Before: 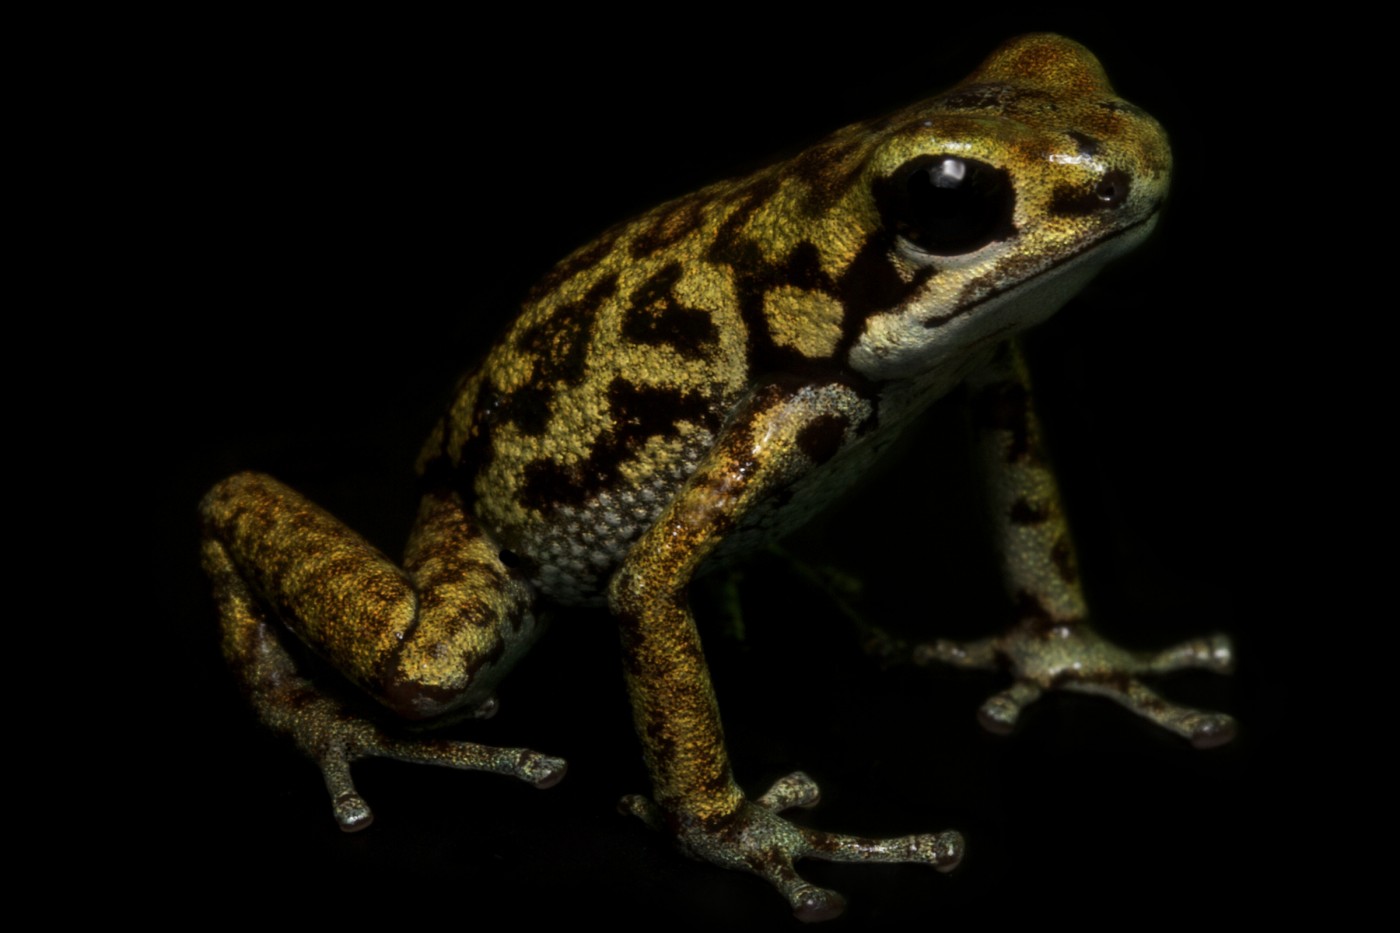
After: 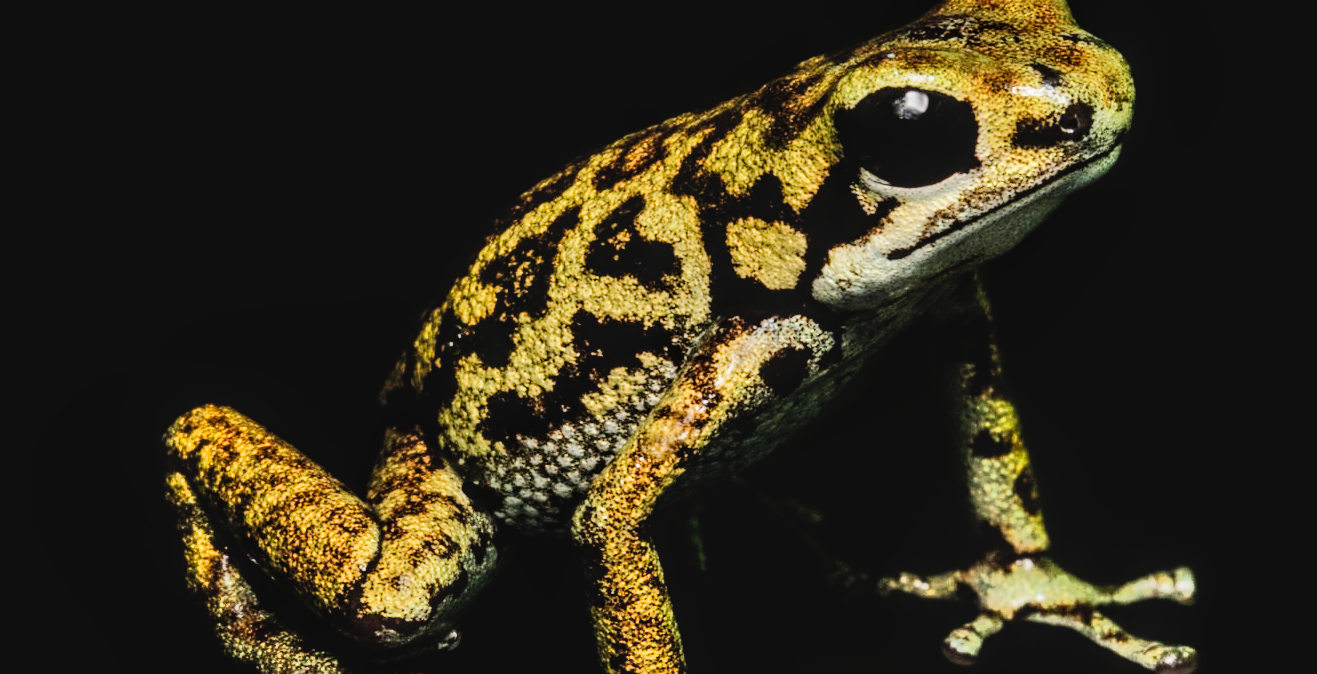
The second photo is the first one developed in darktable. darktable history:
local contrast: detail 130%
sharpen: on, module defaults
crop: left 2.703%, top 7.347%, right 3.224%, bottom 20.355%
exposure: black level correction 0, exposure 1.099 EV, compensate exposure bias true, compensate highlight preservation false
filmic rgb: black relative exposure -7.65 EV, white relative exposure 4.56 EV, threshold 5.96 EV, hardness 3.61, enable highlight reconstruction true
shadows and highlights: soften with gaussian
tone curve: curves: ch0 [(0, 0.021) (0.049, 0.044) (0.152, 0.14) (0.328, 0.377) (0.473, 0.543) (0.641, 0.705) (0.868, 0.887) (1, 0.969)]; ch1 [(0, 0) (0.302, 0.331) (0.427, 0.433) (0.472, 0.47) (0.502, 0.503) (0.522, 0.526) (0.564, 0.591) (0.602, 0.632) (0.677, 0.701) (0.859, 0.885) (1, 1)]; ch2 [(0, 0) (0.33, 0.301) (0.447, 0.44) (0.487, 0.496) (0.502, 0.516) (0.535, 0.554) (0.565, 0.598) (0.618, 0.629) (1, 1)], preserve colors none
